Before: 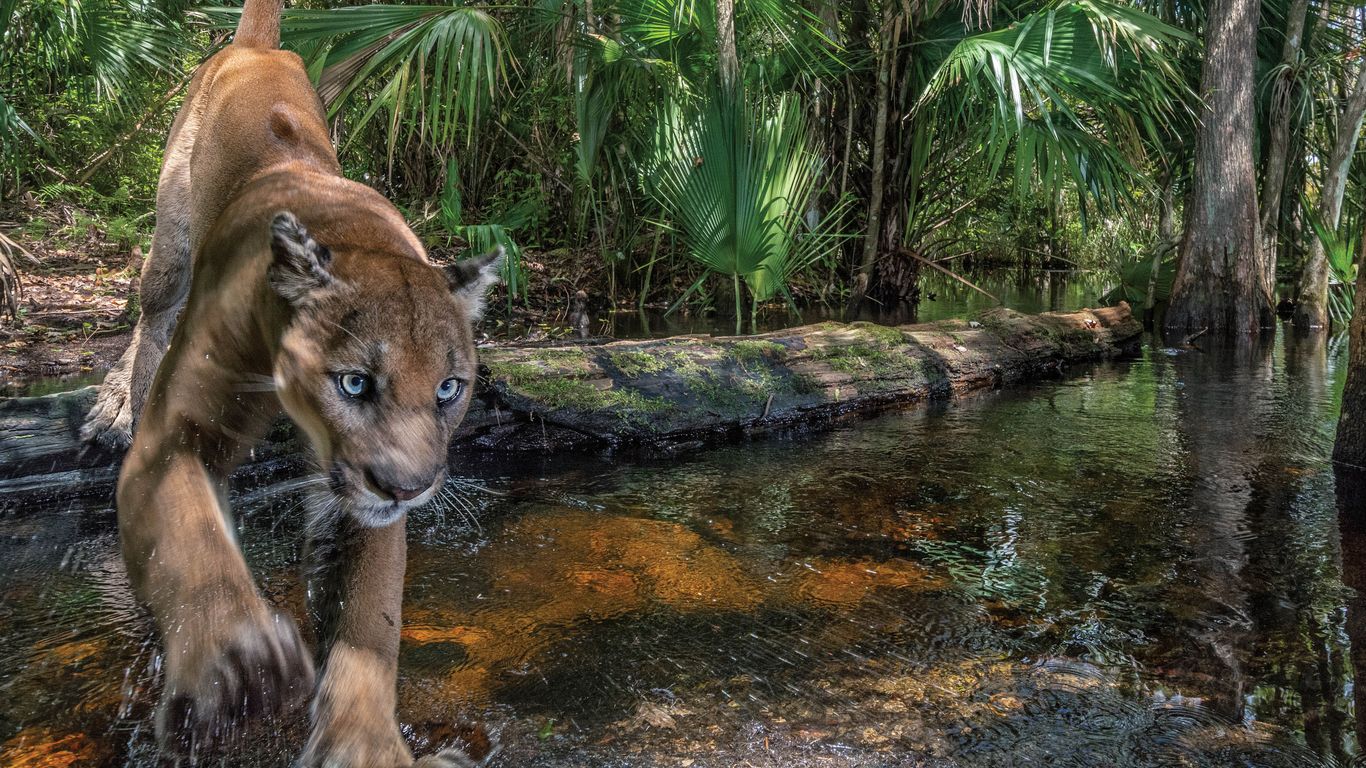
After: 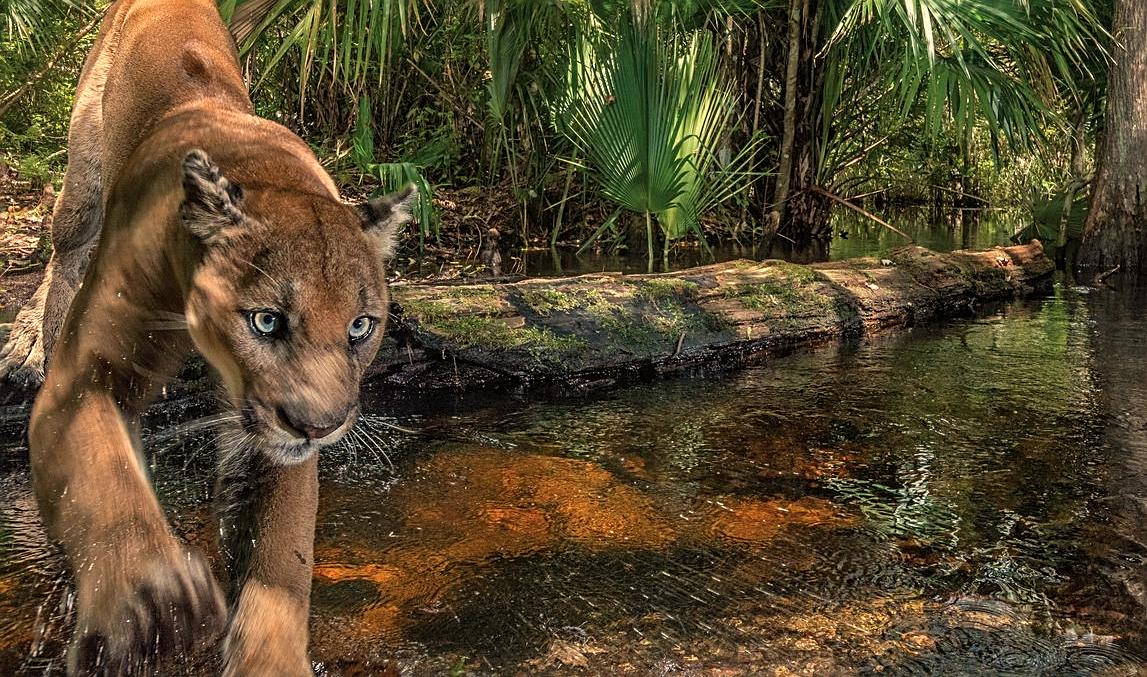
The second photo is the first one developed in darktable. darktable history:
white balance: red 1.138, green 0.996, blue 0.812
crop: left 6.446%, top 8.188%, right 9.538%, bottom 3.548%
sharpen: on, module defaults
